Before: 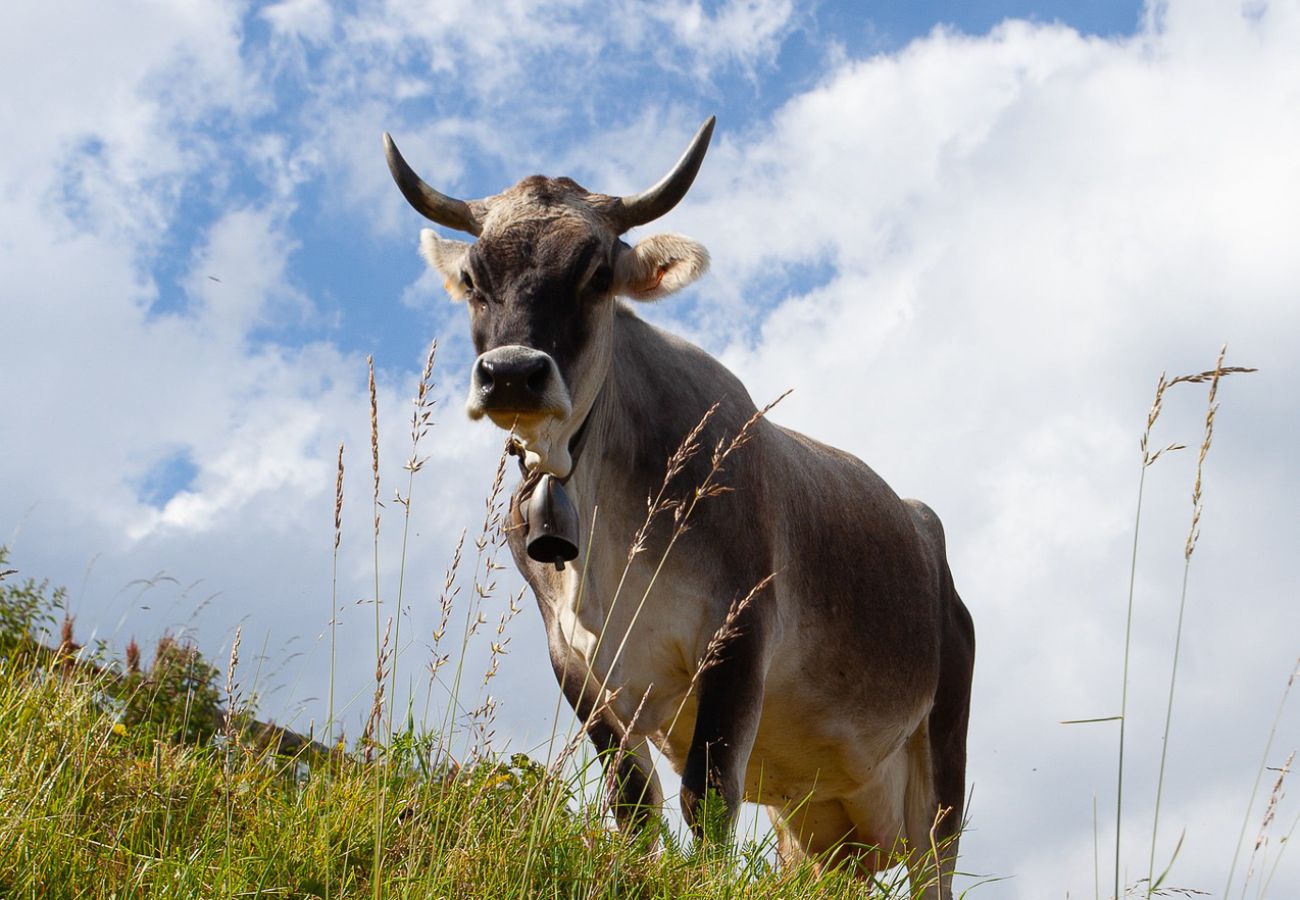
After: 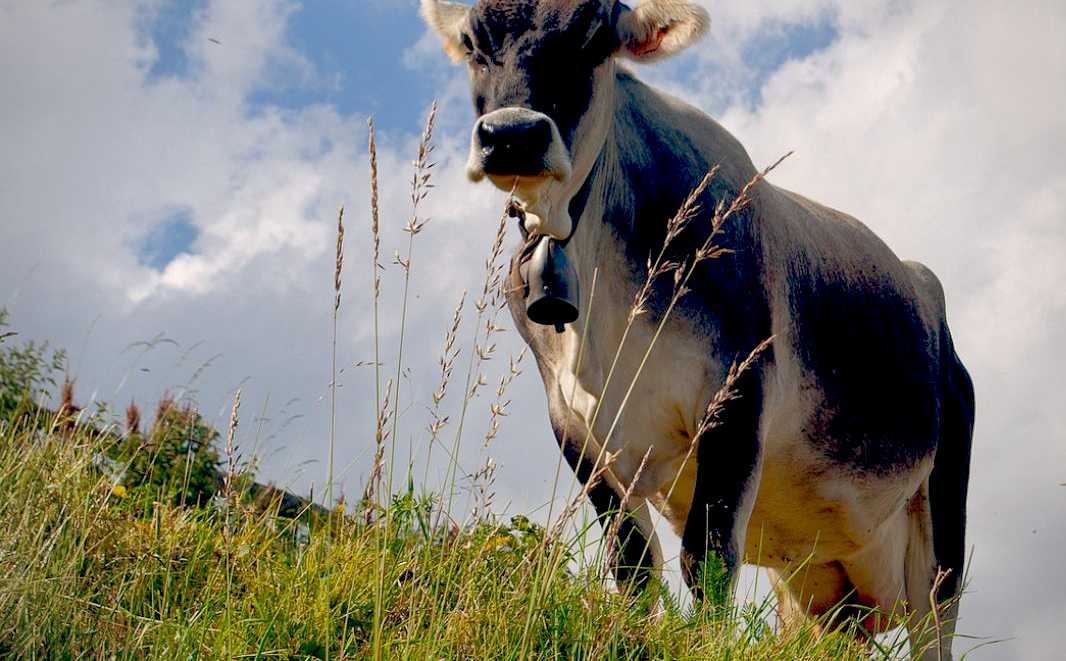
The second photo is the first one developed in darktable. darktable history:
crop: top 26.531%, right 17.959%
vignetting: fall-off radius 60.92%
exposure: exposure 0.014 EV, compensate highlight preservation false
shadows and highlights: on, module defaults
color balance: lift [0.975, 0.993, 1, 1.015], gamma [1.1, 1, 1, 0.945], gain [1, 1.04, 1, 0.95]
